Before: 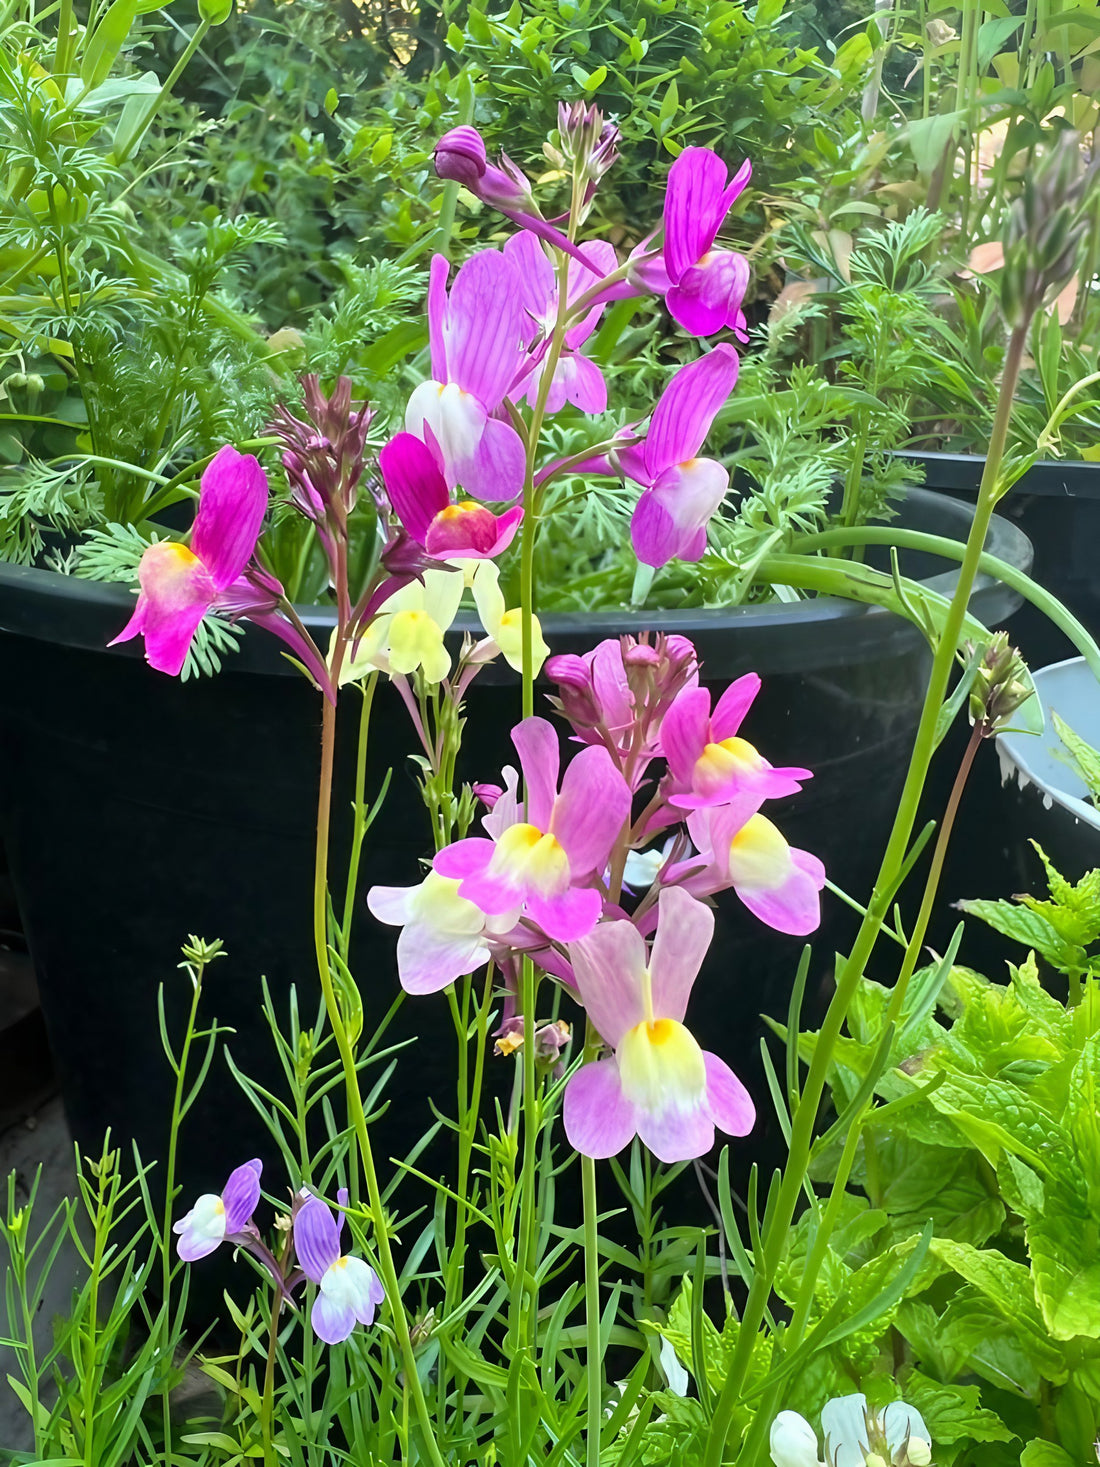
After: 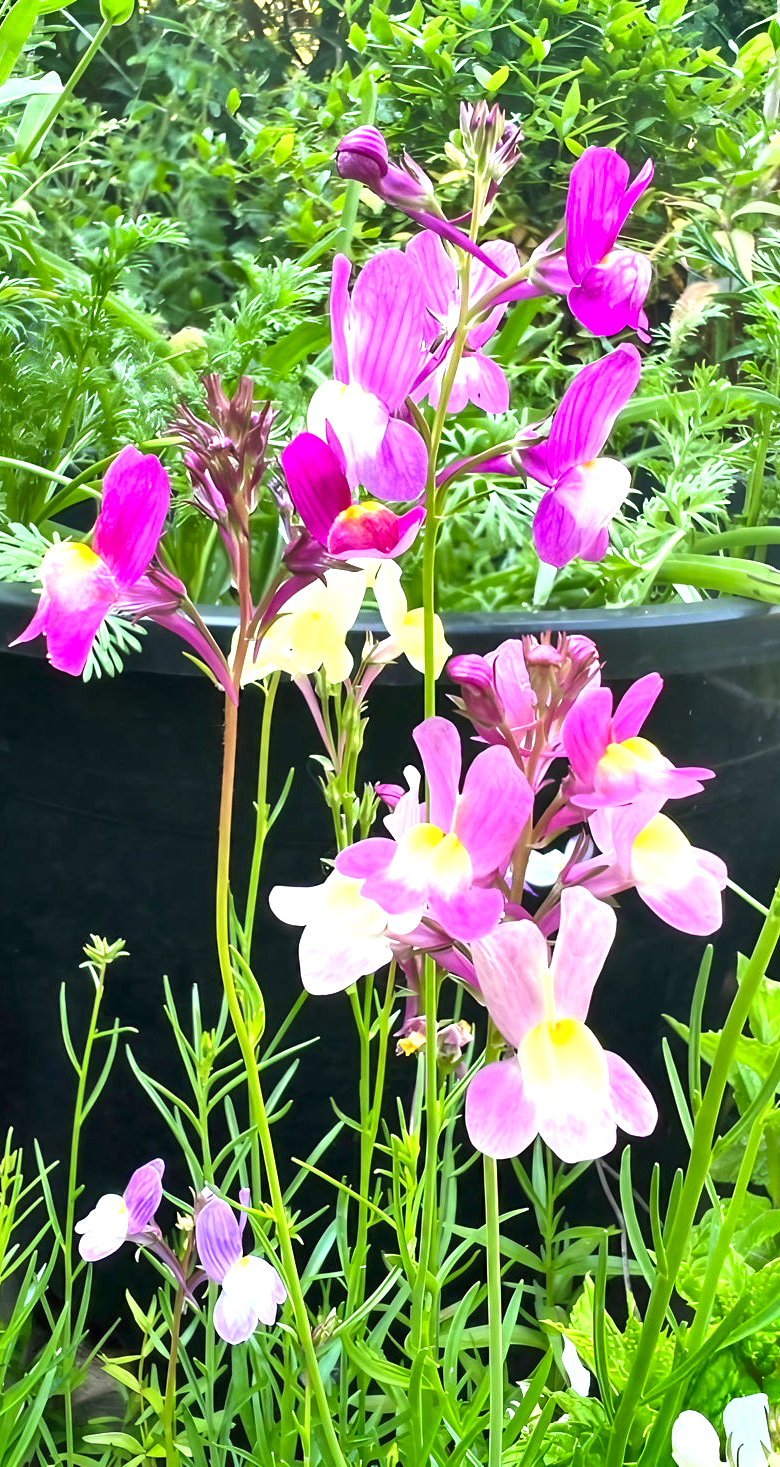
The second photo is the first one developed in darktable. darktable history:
exposure: black level correction 0, exposure 0.949 EV, compensate highlight preservation false
crop and rotate: left 8.936%, right 20.106%
shadows and highlights: shadows 43.42, white point adjustment -1.53, soften with gaussian
